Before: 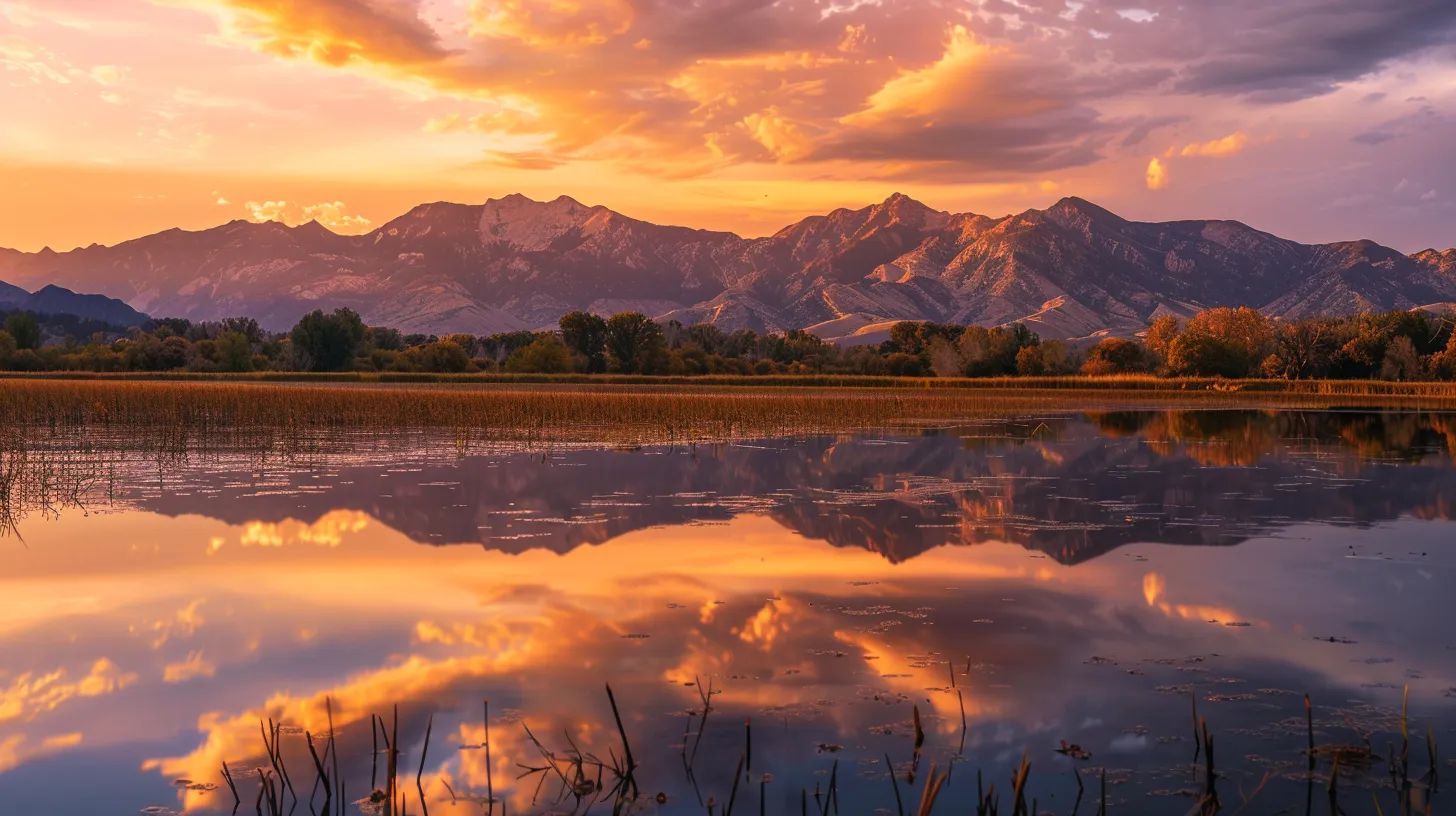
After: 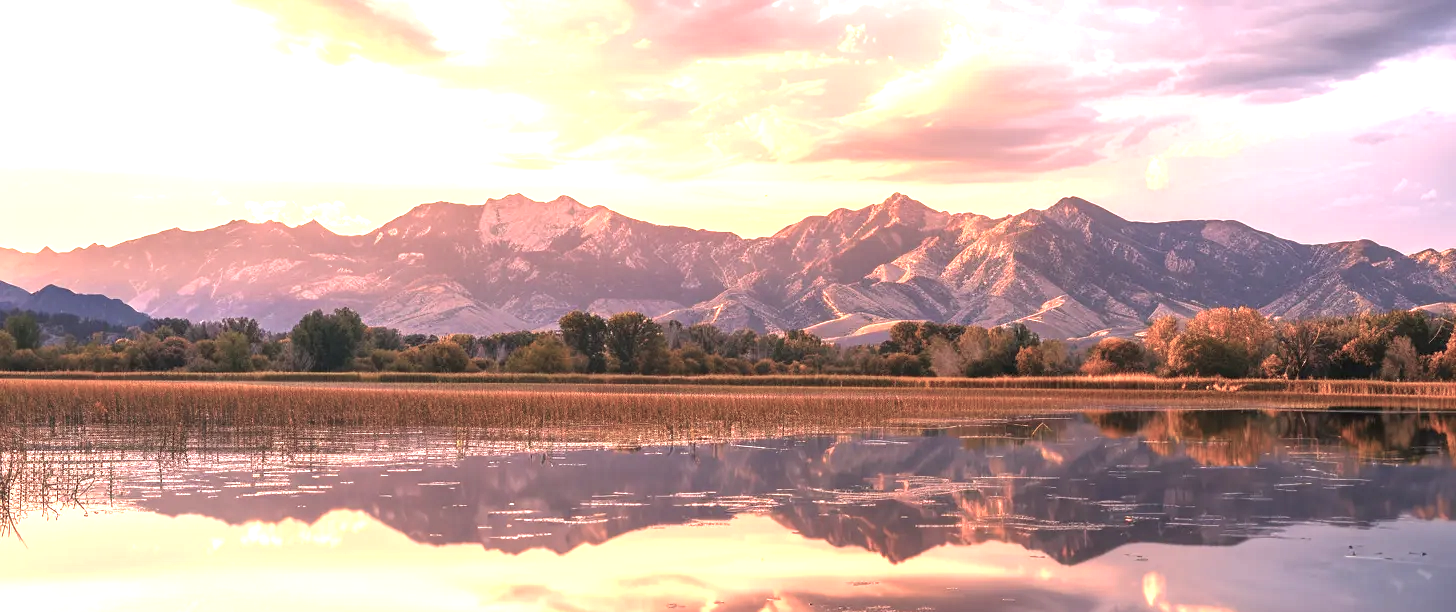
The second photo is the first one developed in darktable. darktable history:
exposure: black level correction 0, exposure 1.741 EV, compensate exposure bias true, compensate highlight preservation false
crop: bottom 24.988%
color balance: input saturation 100.43%, contrast fulcrum 14.22%, output saturation 70.41%
